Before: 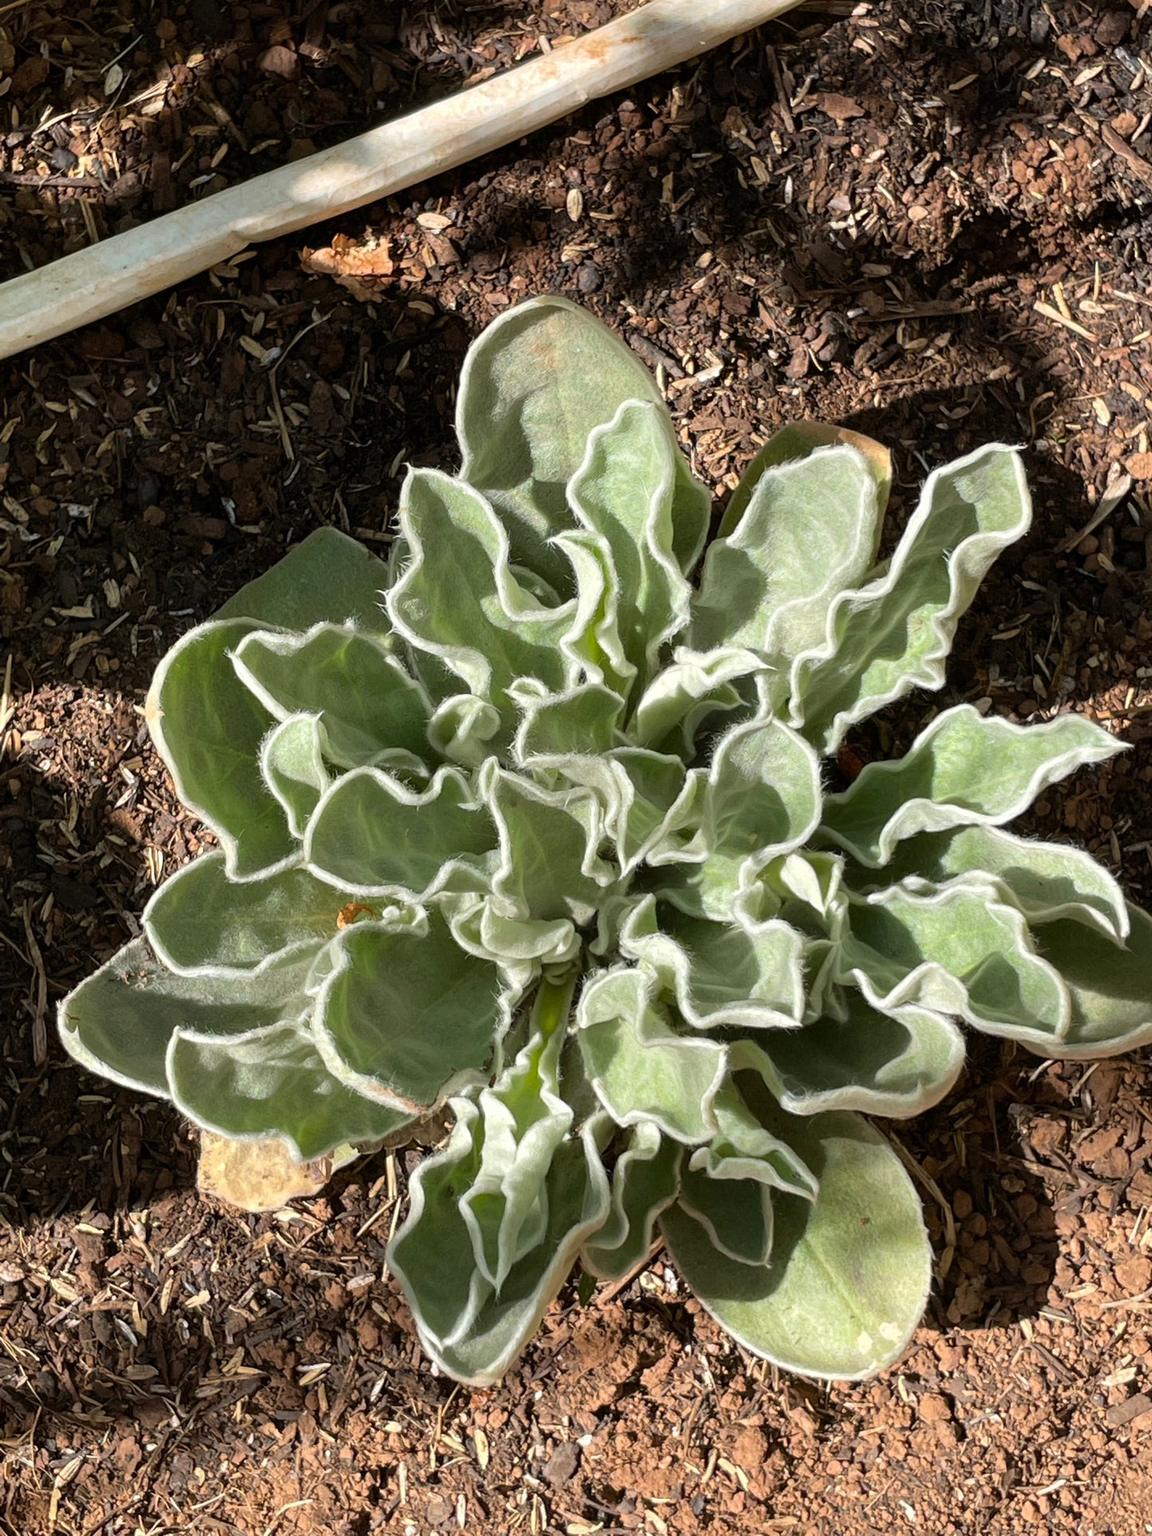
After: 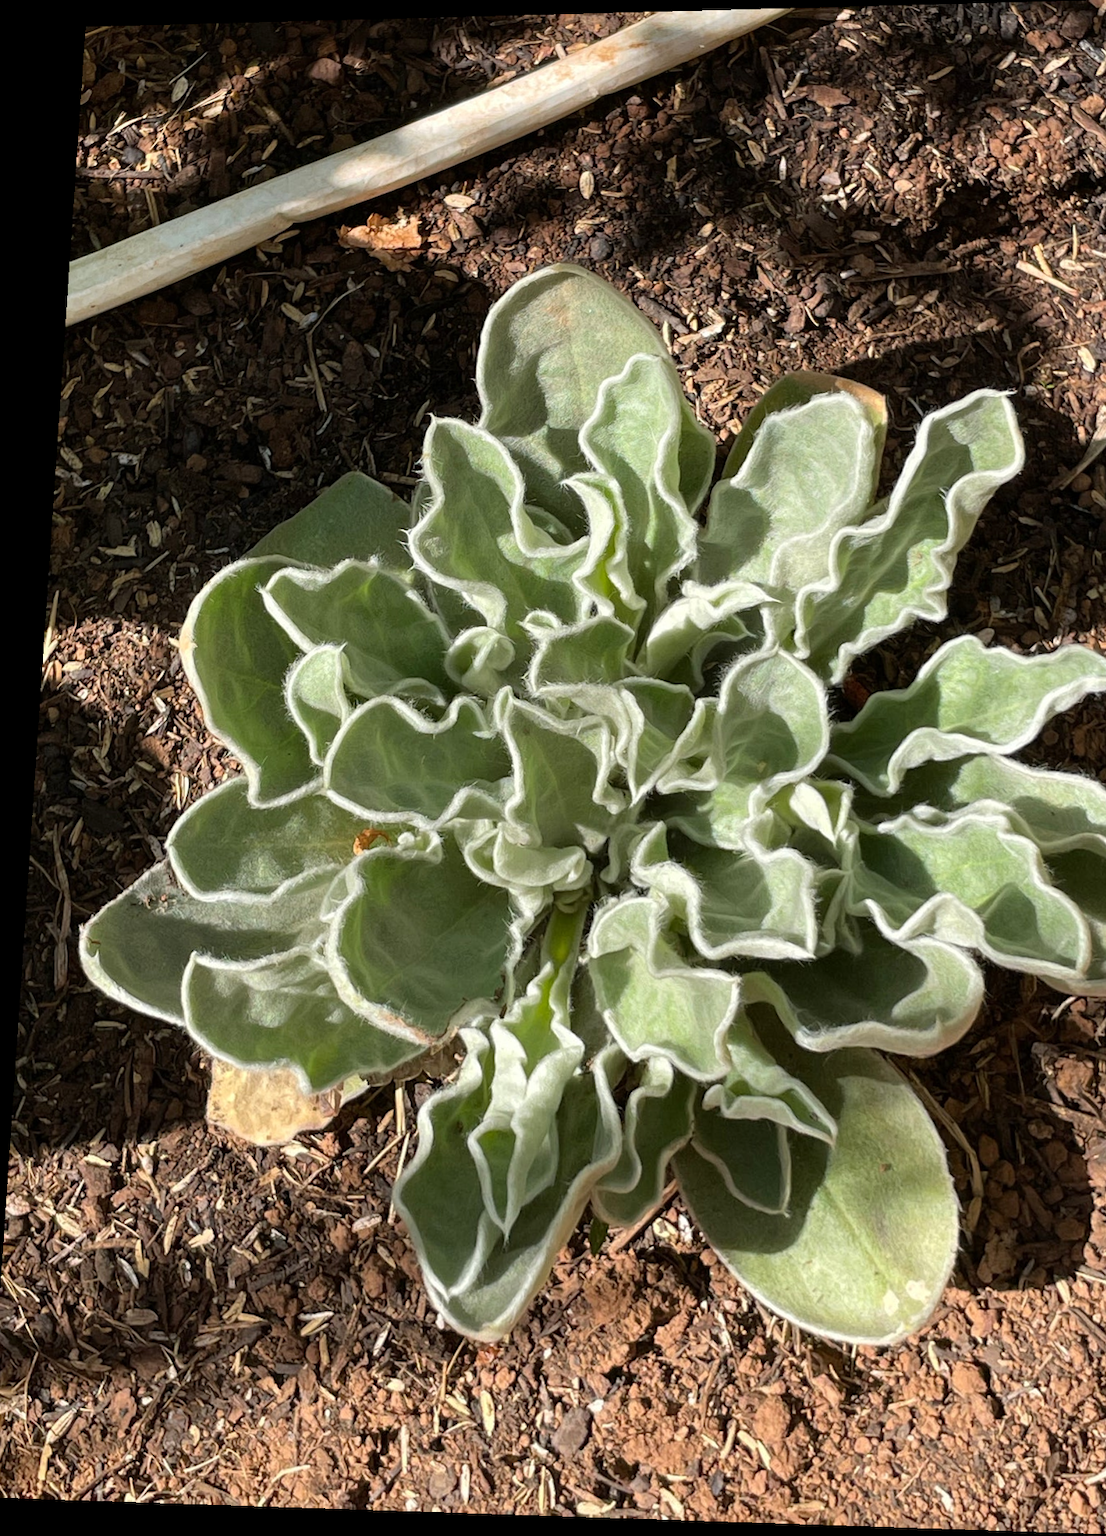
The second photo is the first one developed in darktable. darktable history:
crop and rotate: left 1.088%, right 8.807%
rotate and perspective: rotation 0.128°, lens shift (vertical) -0.181, lens shift (horizontal) -0.044, shear 0.001, automatic cropping off
